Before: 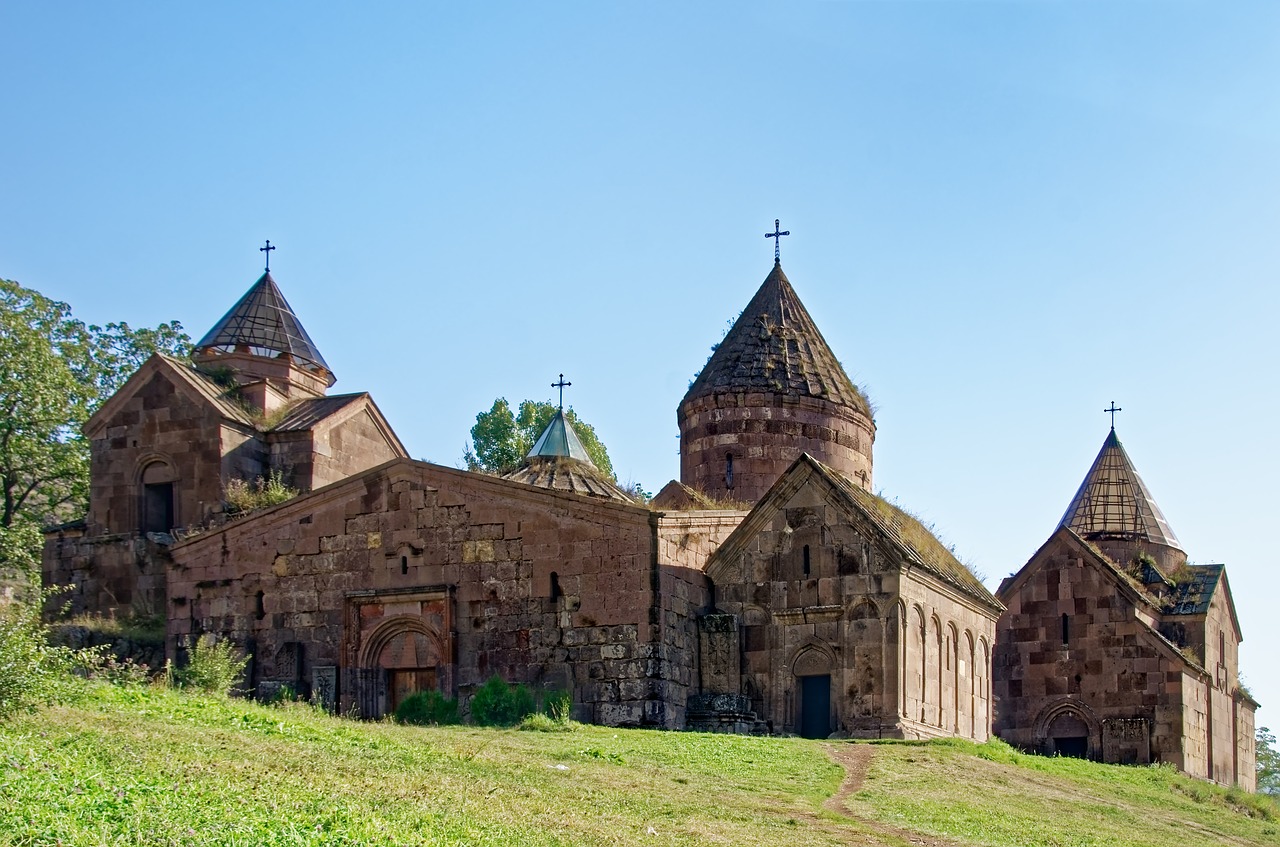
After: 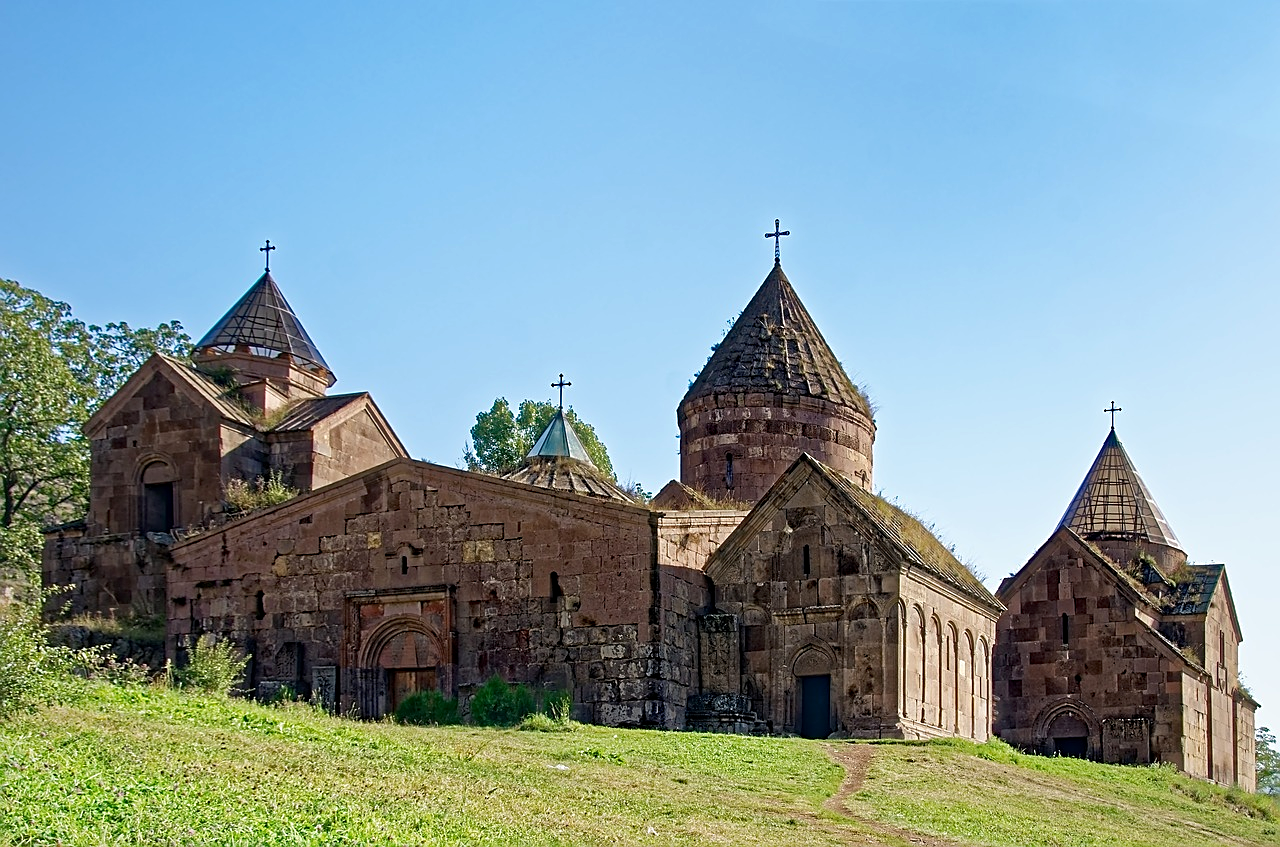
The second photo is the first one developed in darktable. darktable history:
sharpen: radius 1.967
haze removal: compatibility mode true, adaptive false
